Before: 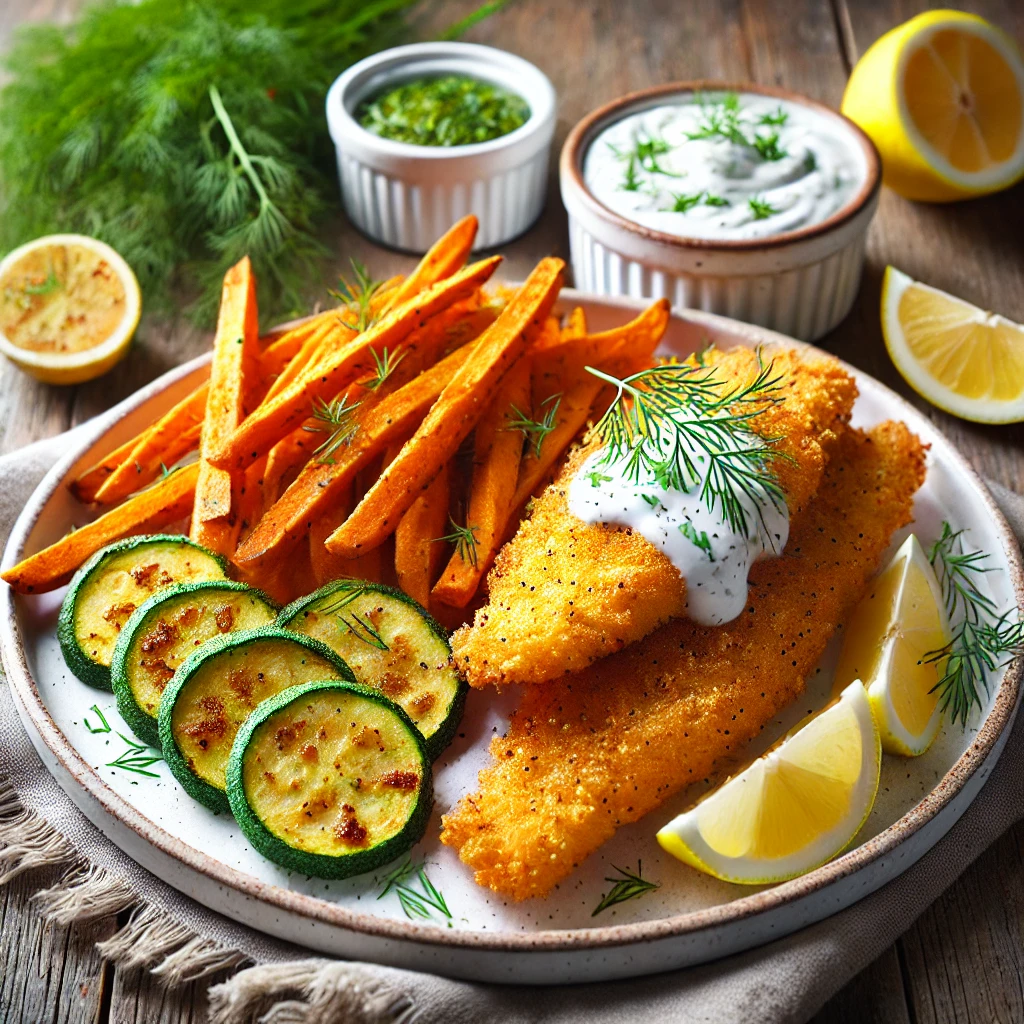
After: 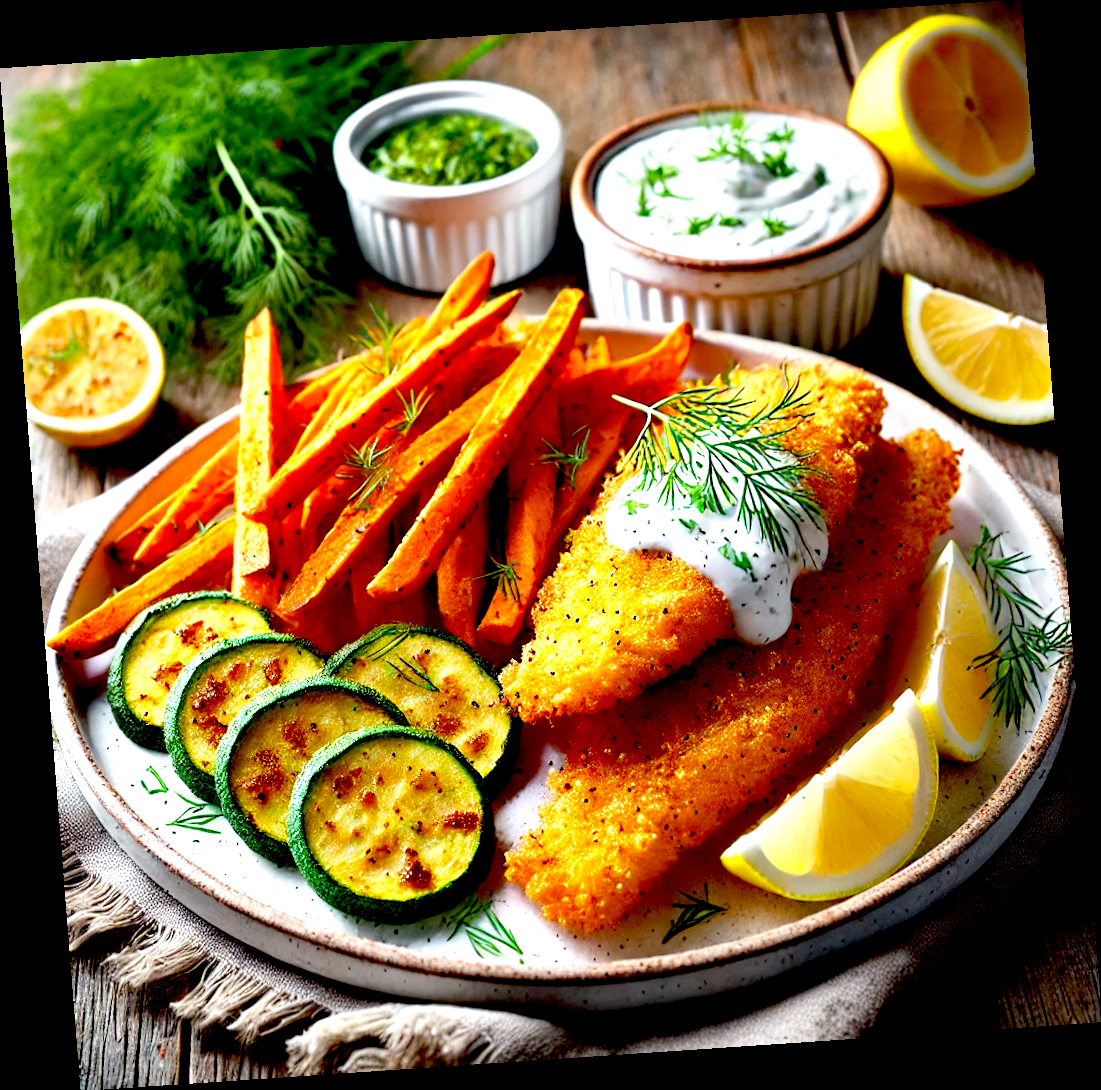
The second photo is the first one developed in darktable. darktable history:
exposure: black level correction 0.04, exposure 0.5 EV, compensate highlight preservation false
rotate and perspective: rotation -4.2°, shear 0.006, automatic cropping off
